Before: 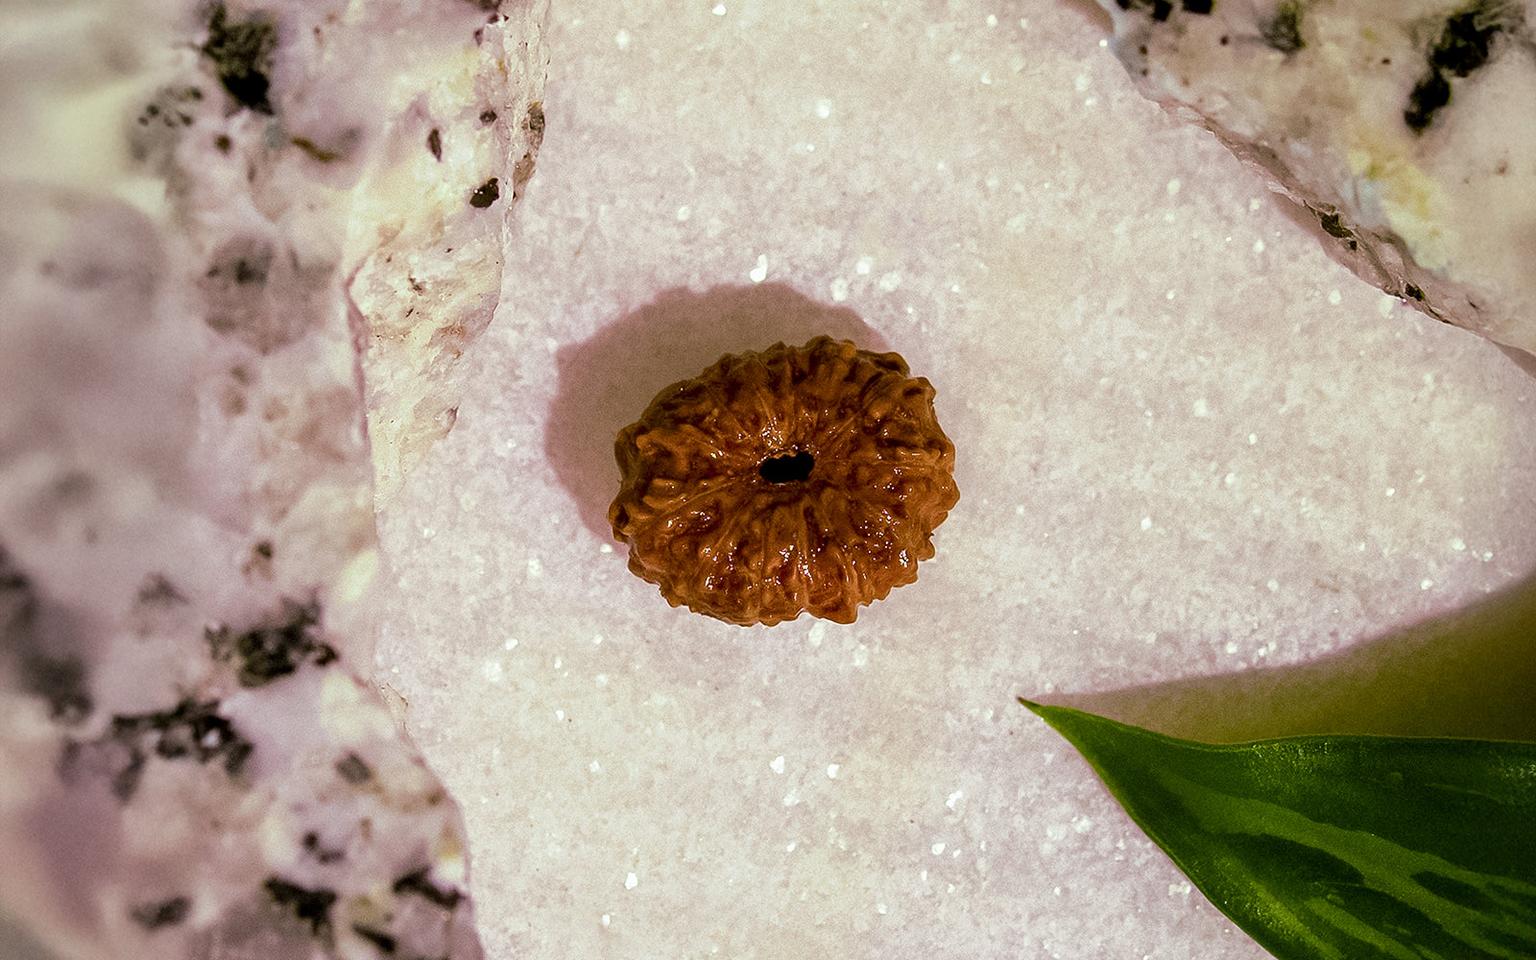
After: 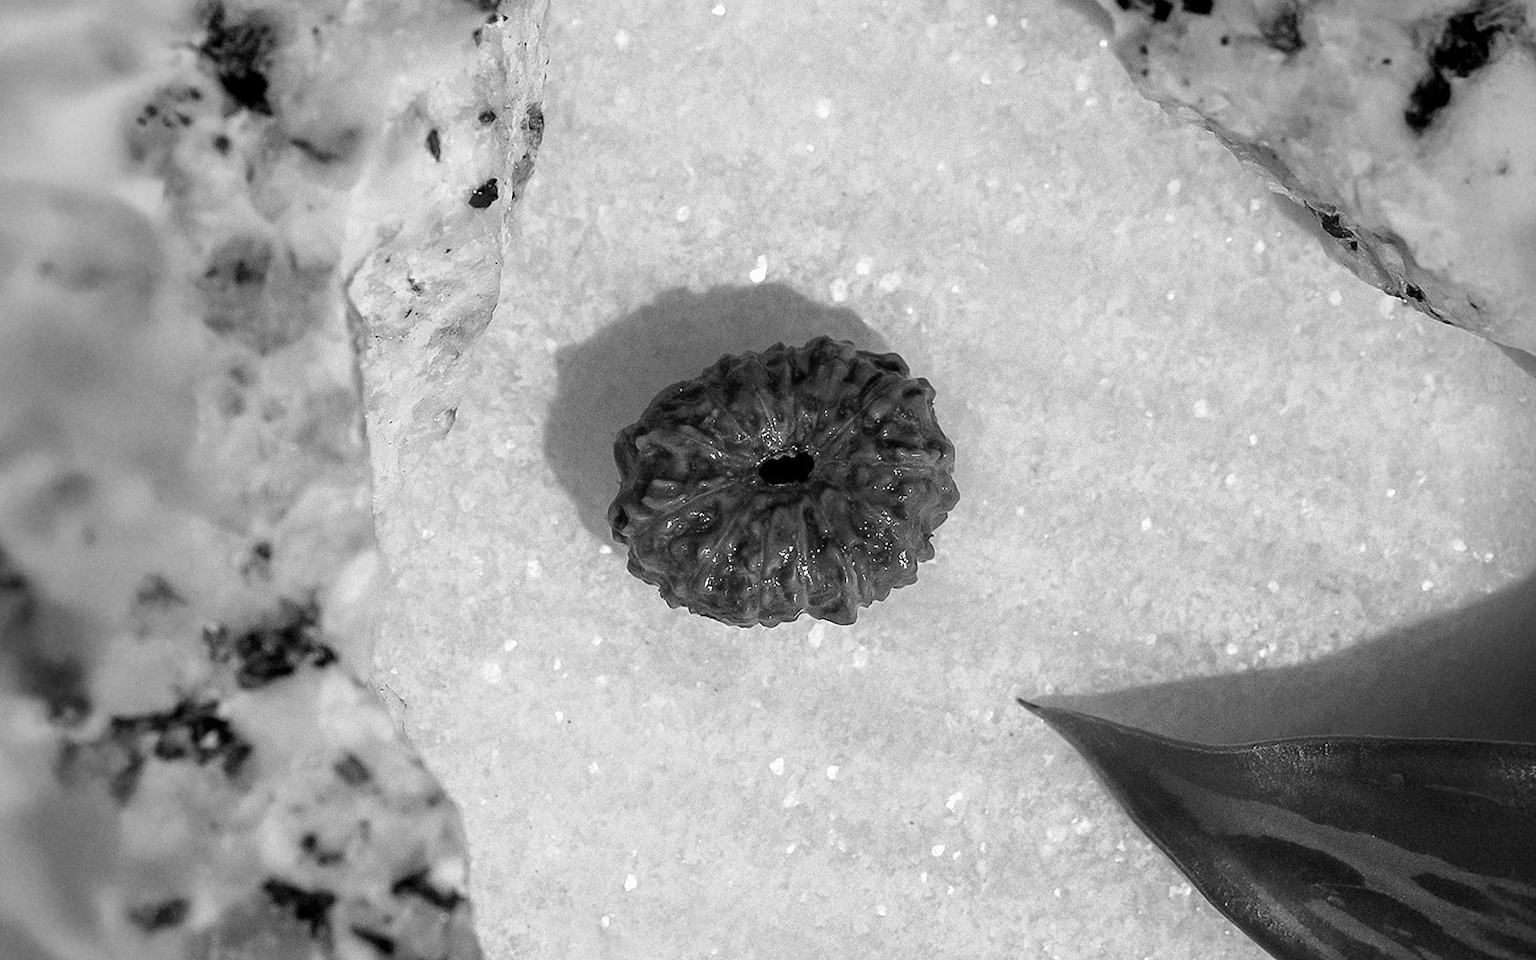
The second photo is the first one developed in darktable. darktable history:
crop and rotate: left 0.126%
monochrome: on, module defaults
contrast brightness saturation: saturation -0.05
